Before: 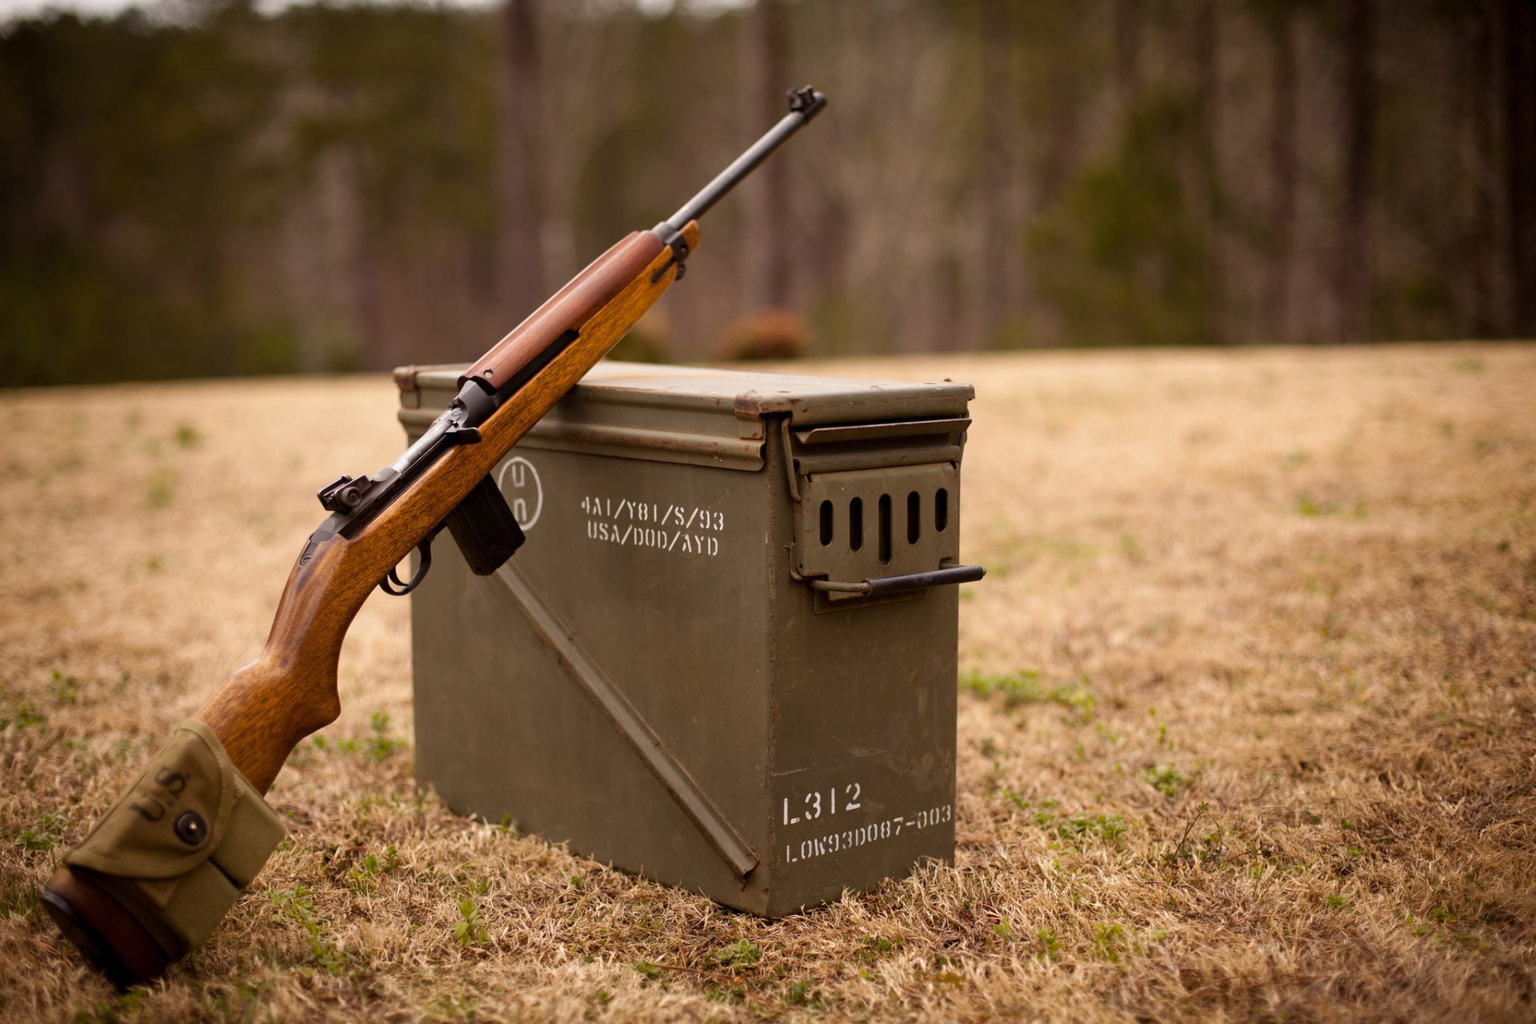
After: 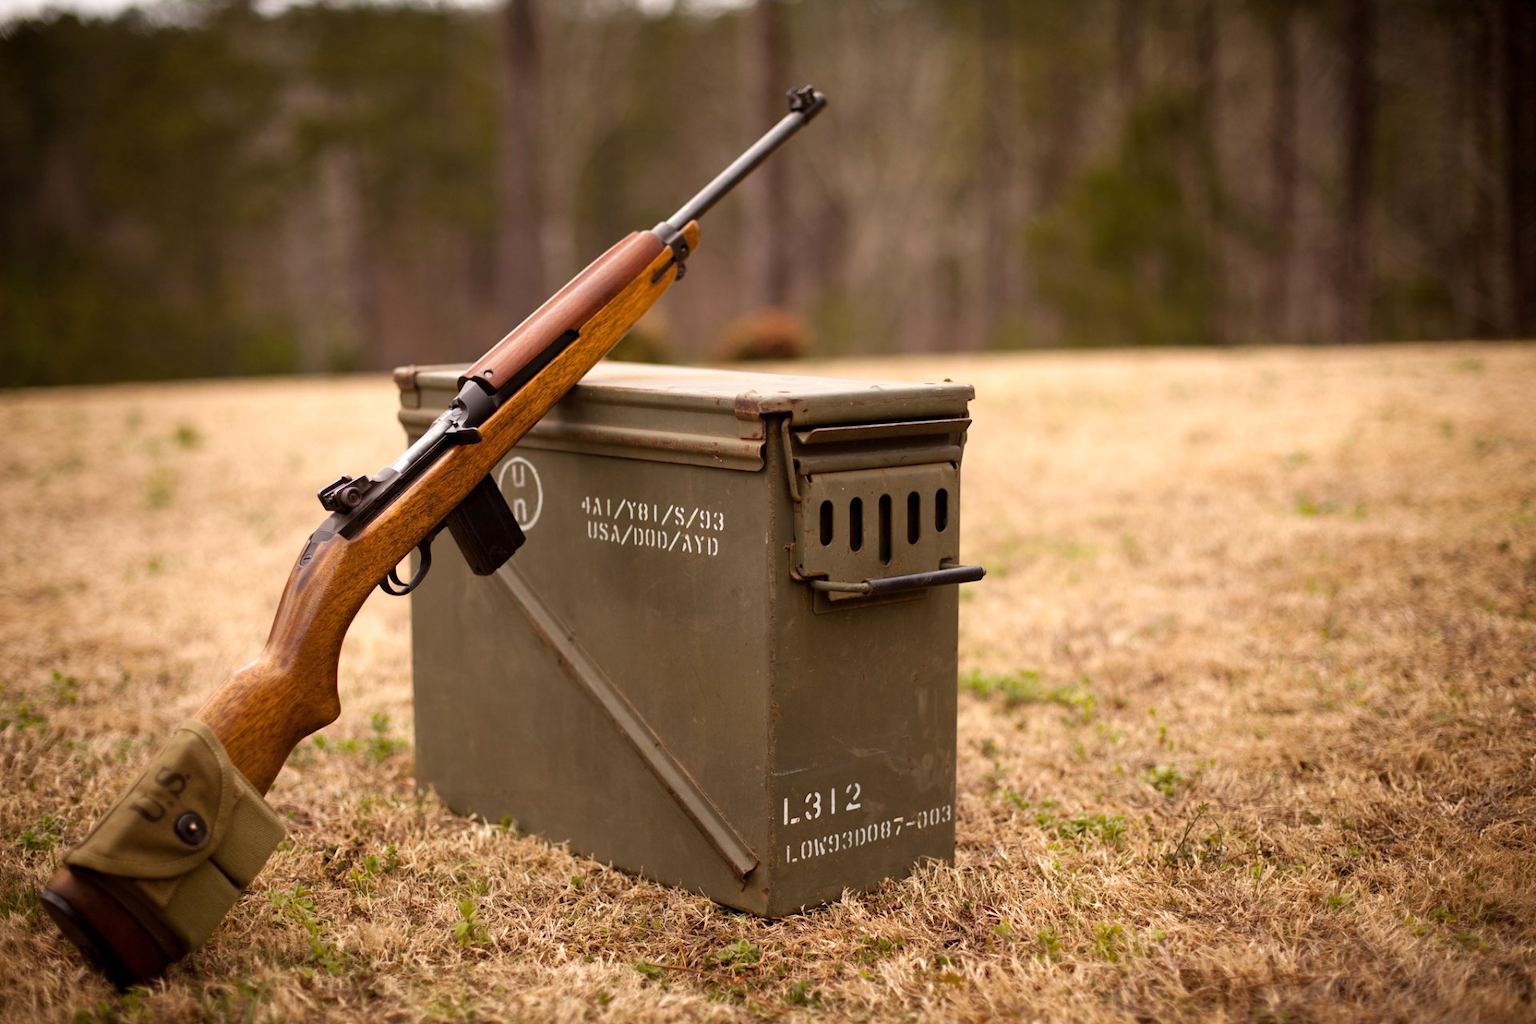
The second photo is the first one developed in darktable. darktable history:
tone equalizer: mask exposure compensation -0.501 EV
exposure: exposure 0.269 EV, compensate highlight preservation false
